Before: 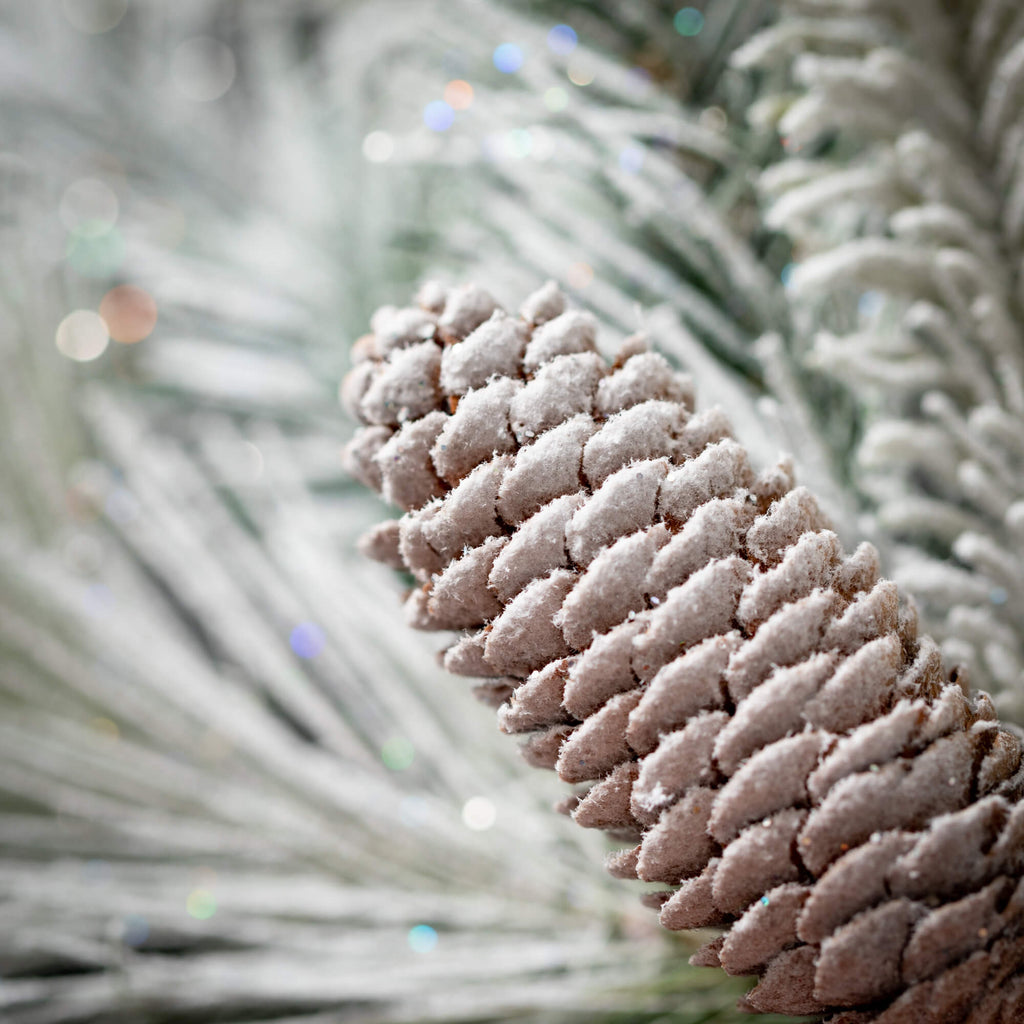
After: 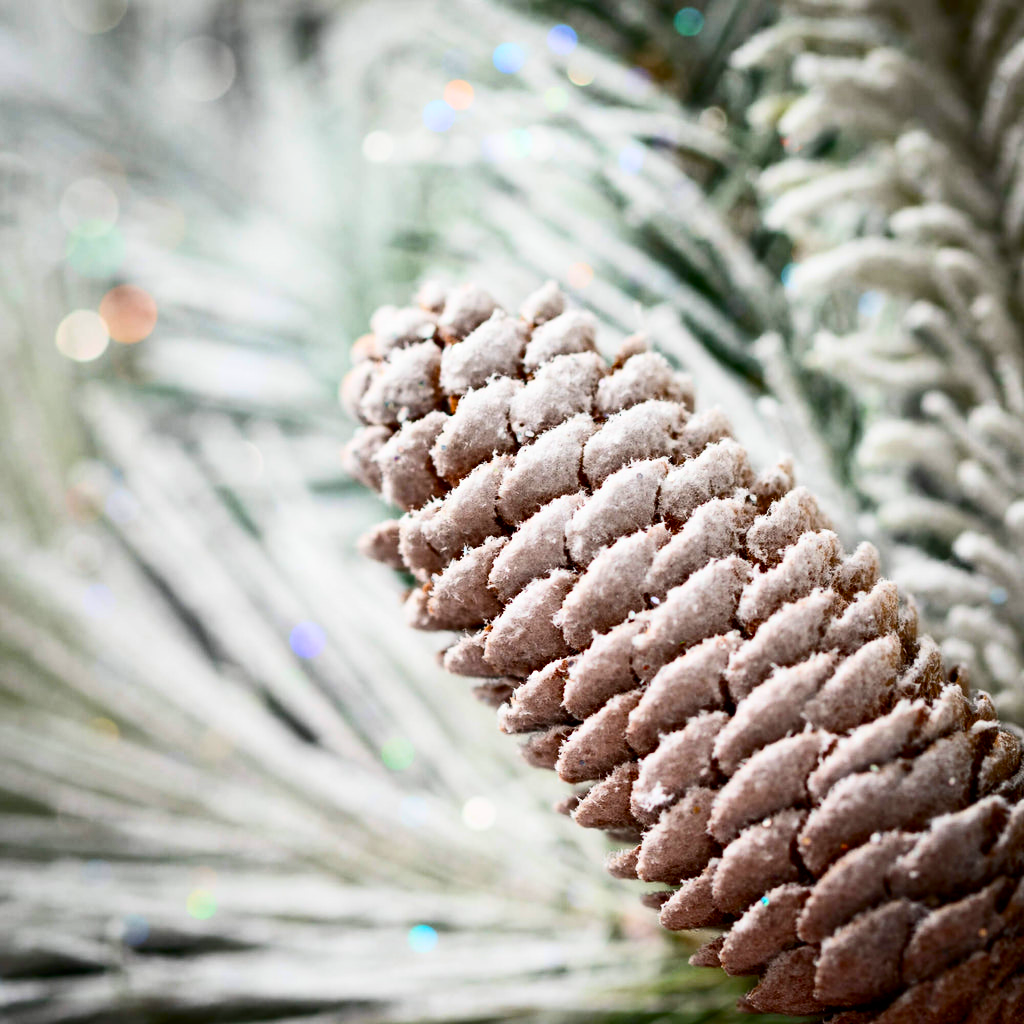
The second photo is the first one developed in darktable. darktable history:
color balance rgb: linear chroma grading › global chroma 15%, perceptual saturation grading › global saturation 30%
contrast brightness saturation: contrast 0.28
